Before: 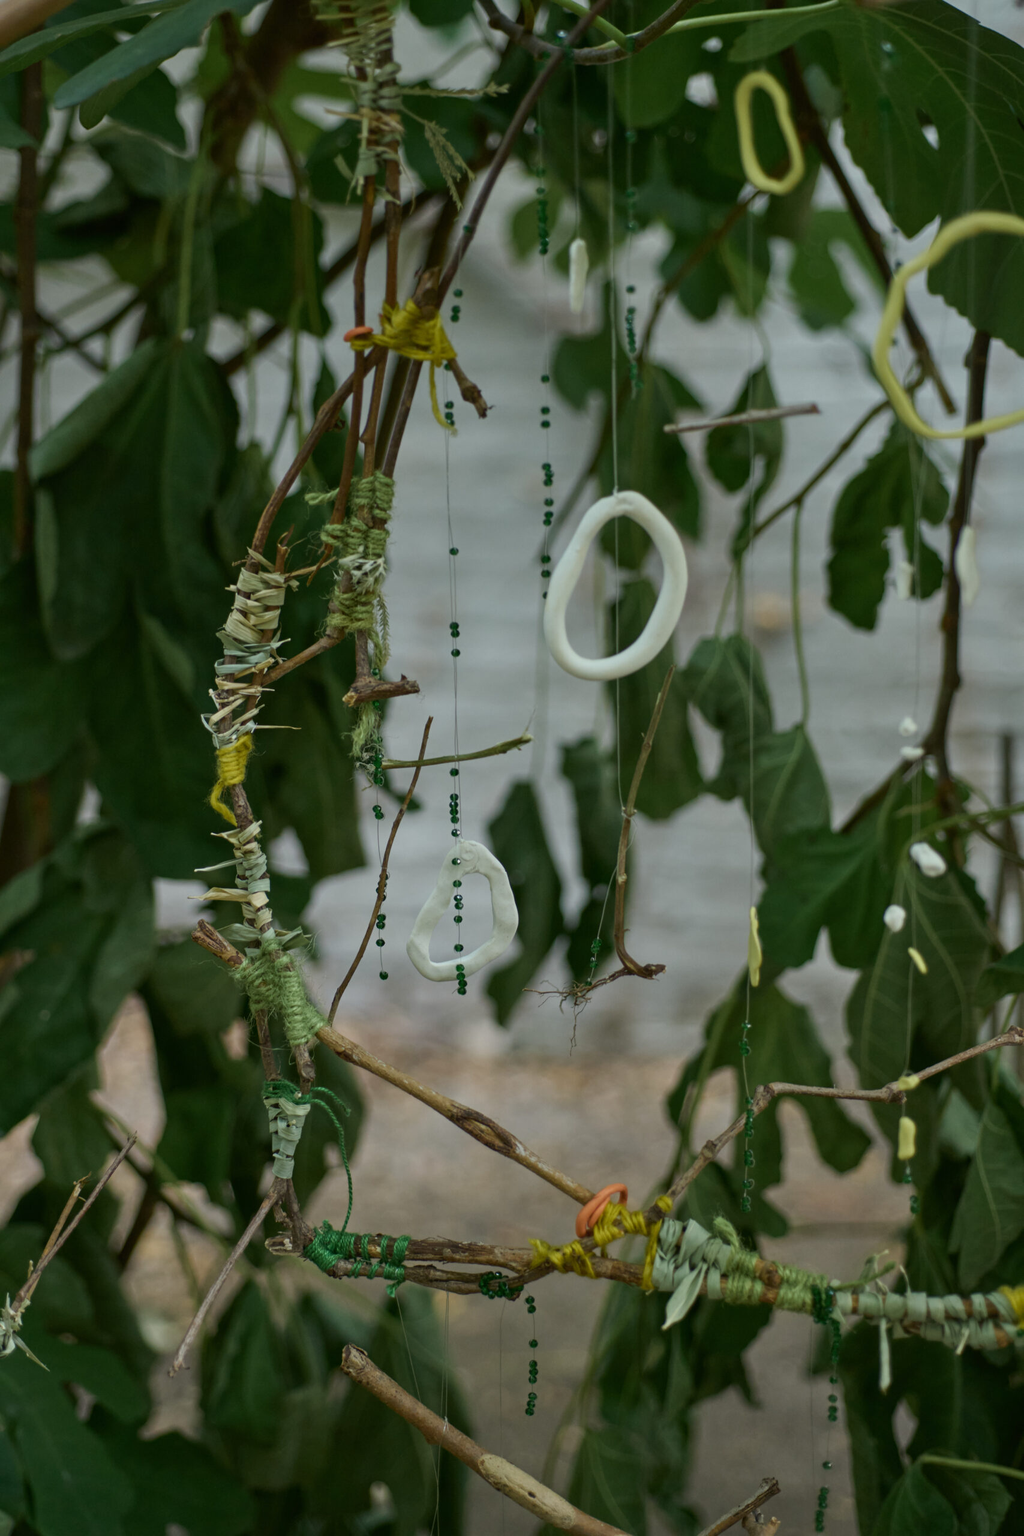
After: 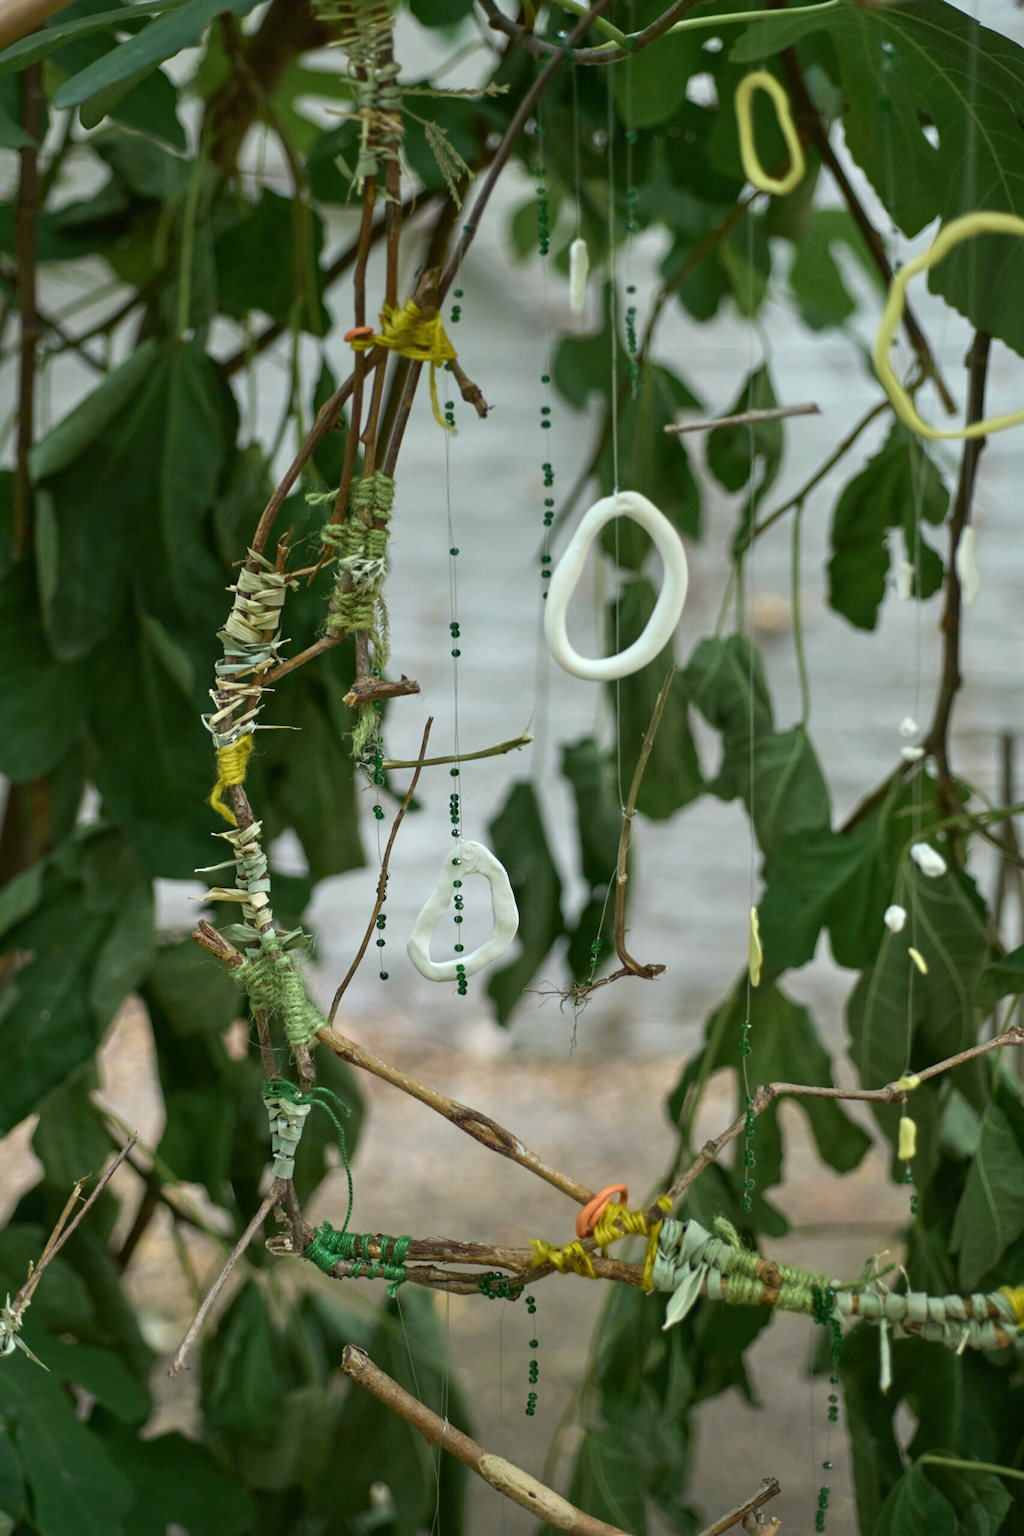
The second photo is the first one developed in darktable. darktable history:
exposure: exposure 0.722 EV, compensate highlight preservation false
